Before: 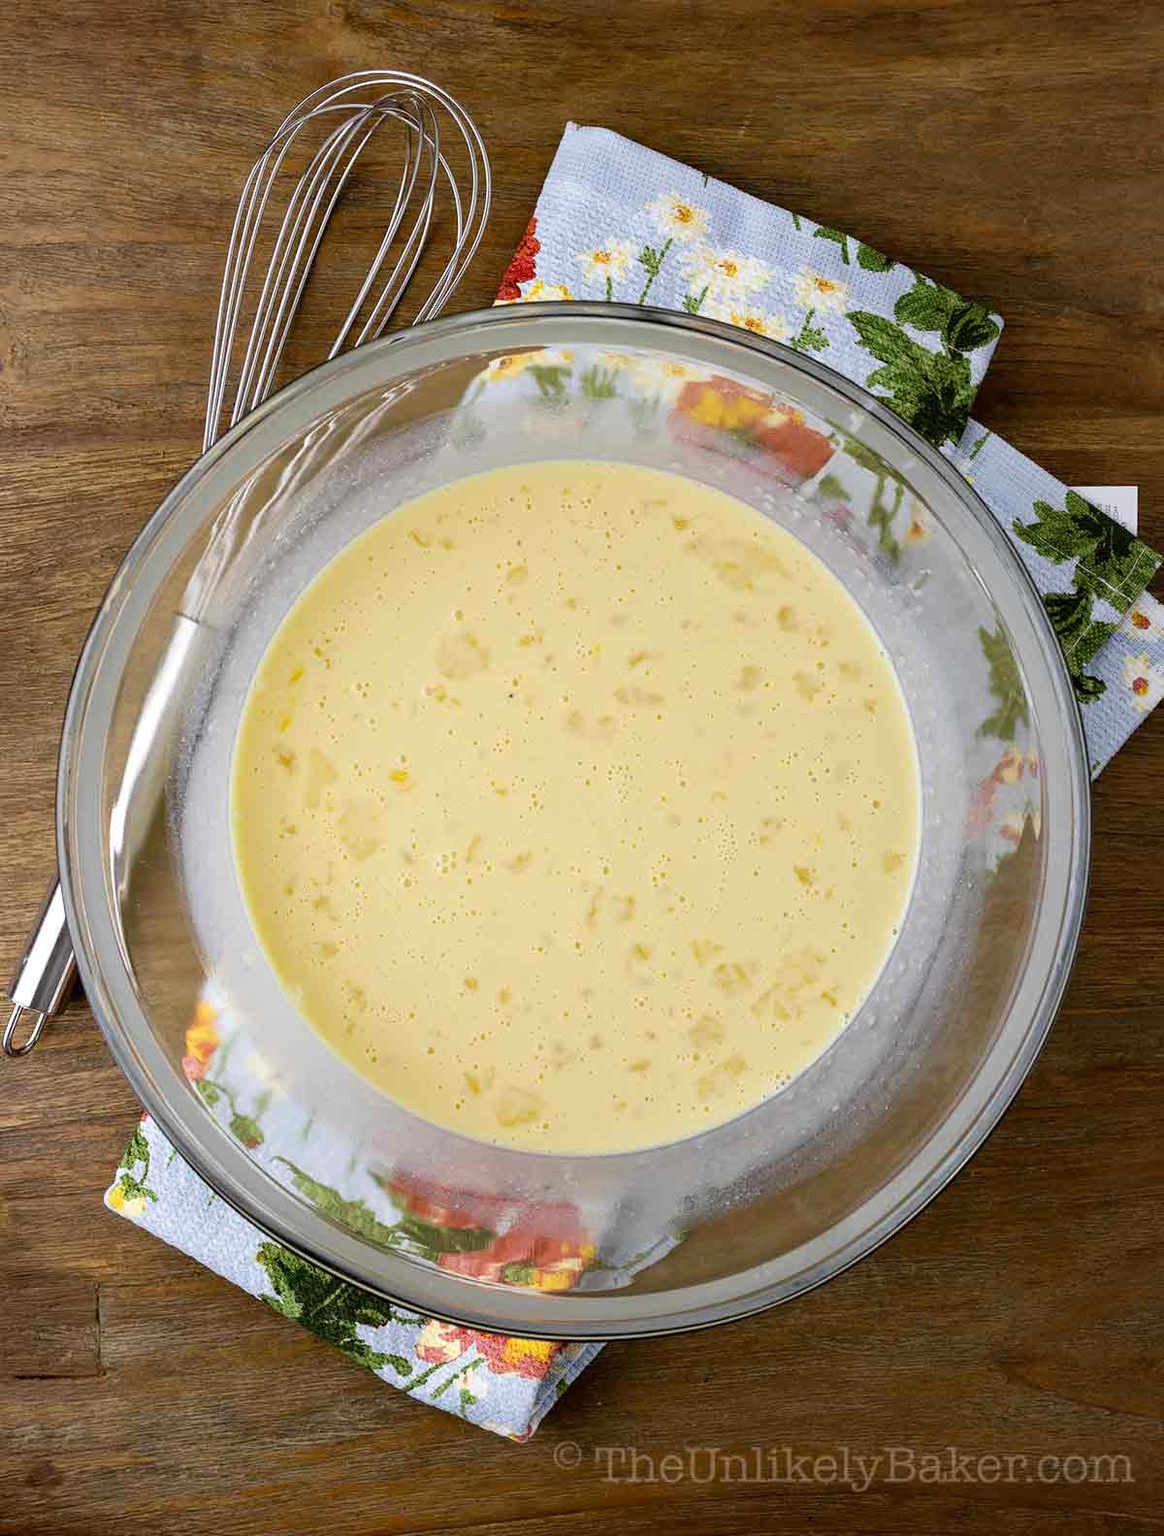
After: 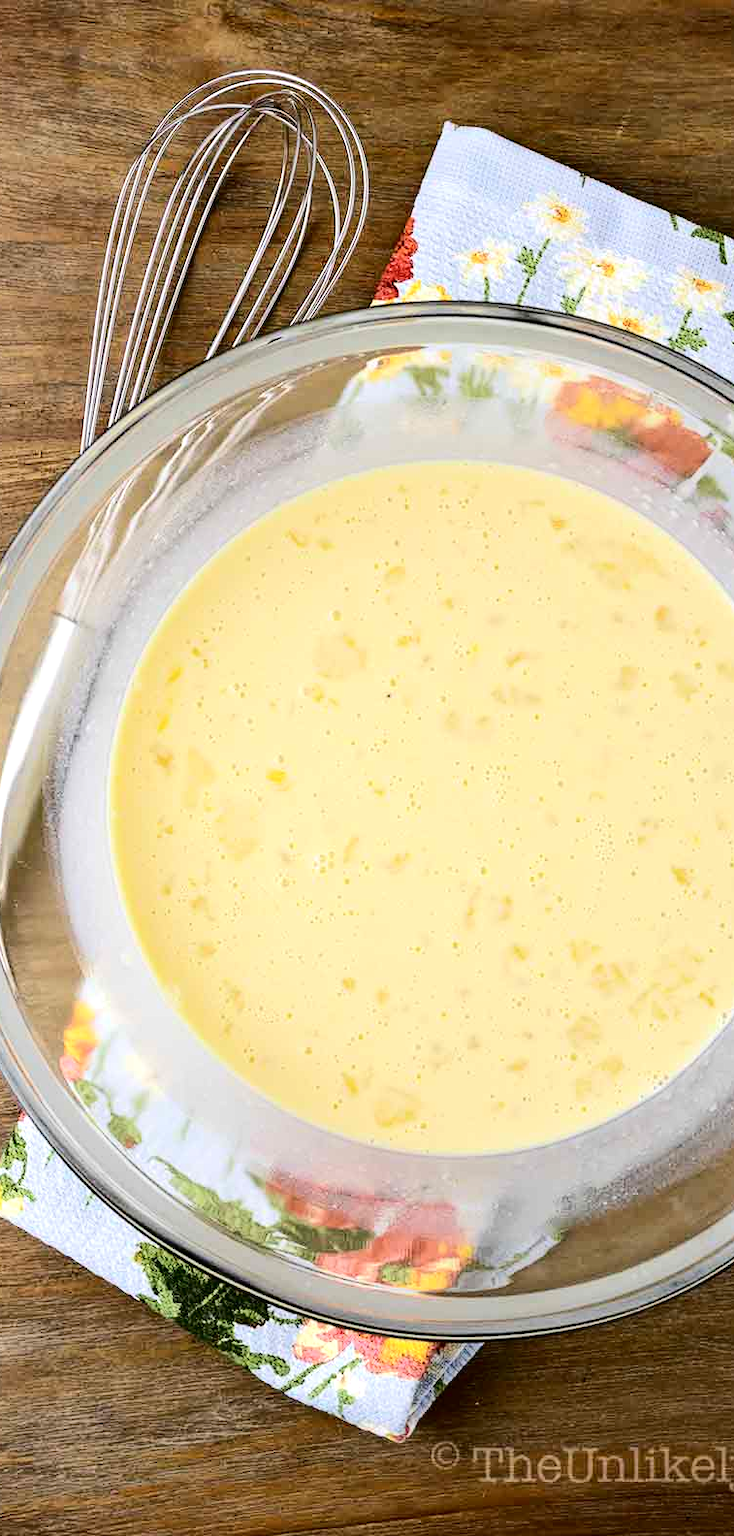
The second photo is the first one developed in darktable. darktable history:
crop: left 10.523%, right 26.389%
exposure: exposure 0.299 EV, compensate exposure bias true, compensate highlight preservation false
tone curve: curves: ch0 [(0, 0) (0.003, 0.002) (0.011, 0.009) (0.025, 0.019) (0.044, 0.031) (0.069, 0.04) (0.1, 0.059) (0.136, 0.092) (0.177, 0.134) (0.224, 0.192) (0.277, 0.262) (0.335, 0.348) (0.399, 0.446) (0.468, 0.554) (0.543, 0.646) (0.623, 0.731) (0.709, 0.807) (0.801, 0.867) (0.898, 0.931) (1, 1)], color space Lab, independent channels, preserve colors none
